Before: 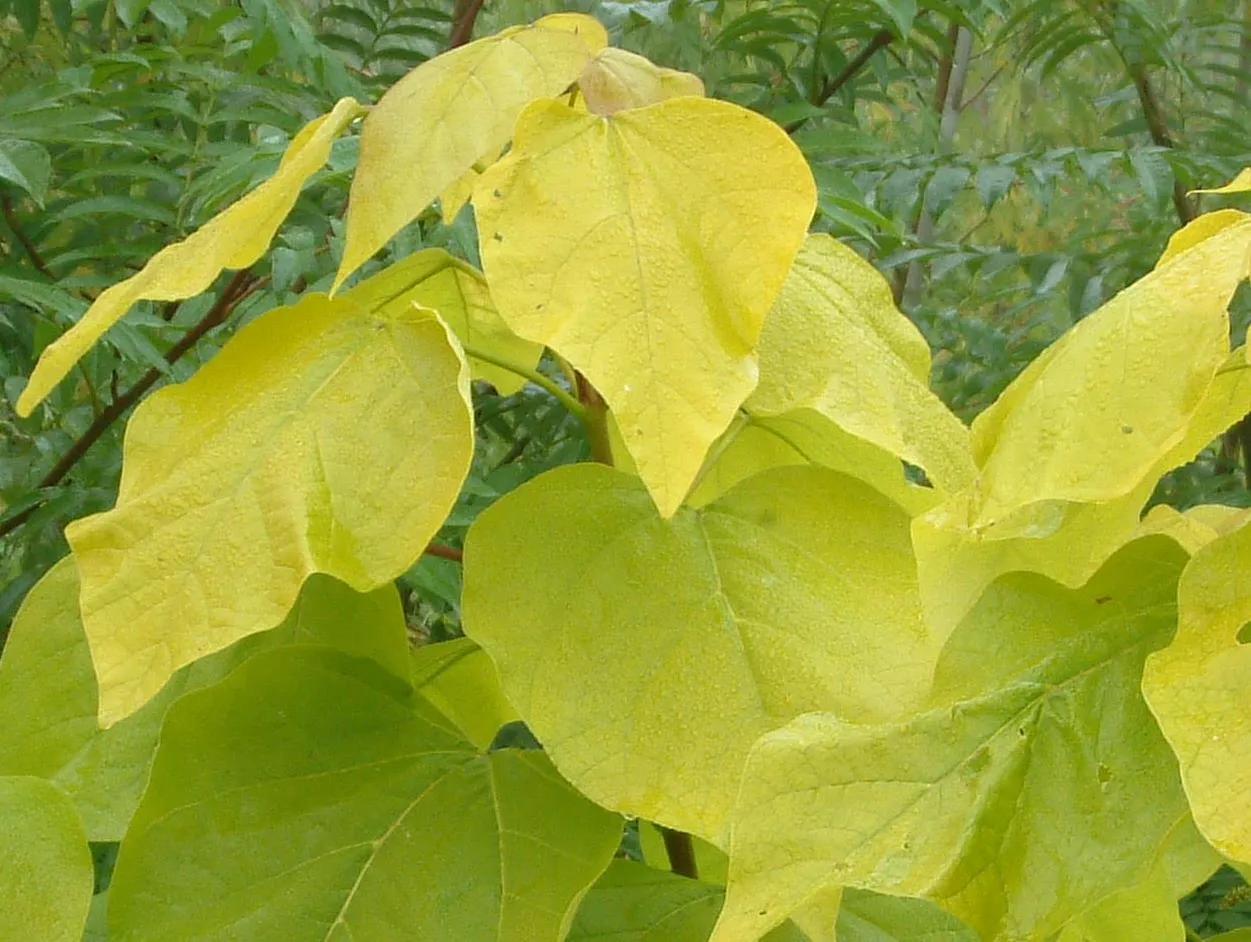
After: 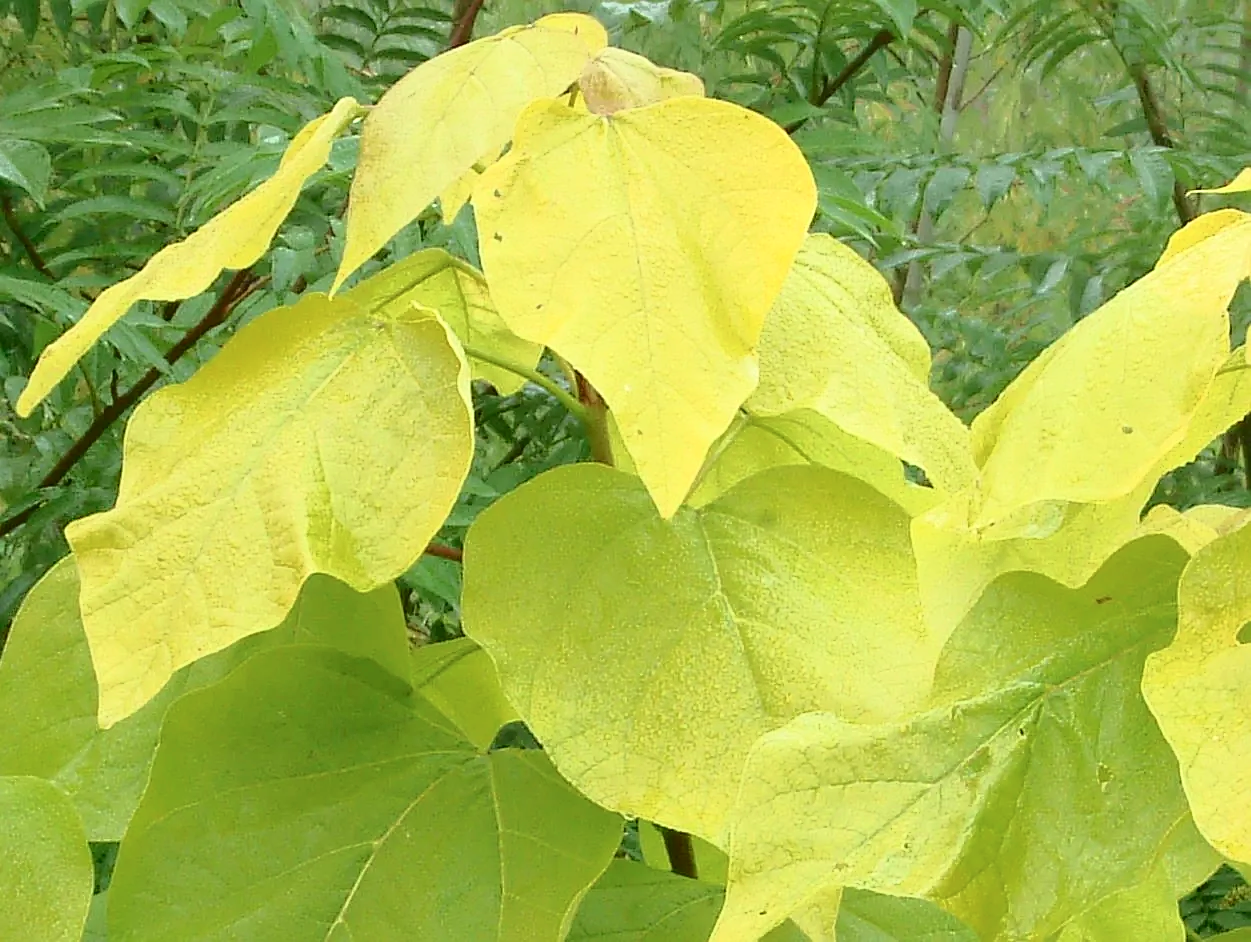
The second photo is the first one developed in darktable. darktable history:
tone curve: curves: ch0 [(0, 0.039) (0.194, 0.159) (0.469, 0.544) (0.693, 0.77) (0.751, 0.871) (1, 1)]; ch1 [(0, 0) (0.508, 0.506) (0.547, 0.563) (0.592, 0.631) (0.715, 0.706) (1, 1)]; ch2 [(0, 0) (0.243, 0.175) (0.362, 0.301) (0.492, 0.515) (0.544, 0.557) (0.595, 0.612) (0.631, 0.641) (1, 1)], color space Lab, independent channels, preserve colors none
sharpen: on, module defaults
rotate and perspective: automatic cropping off
